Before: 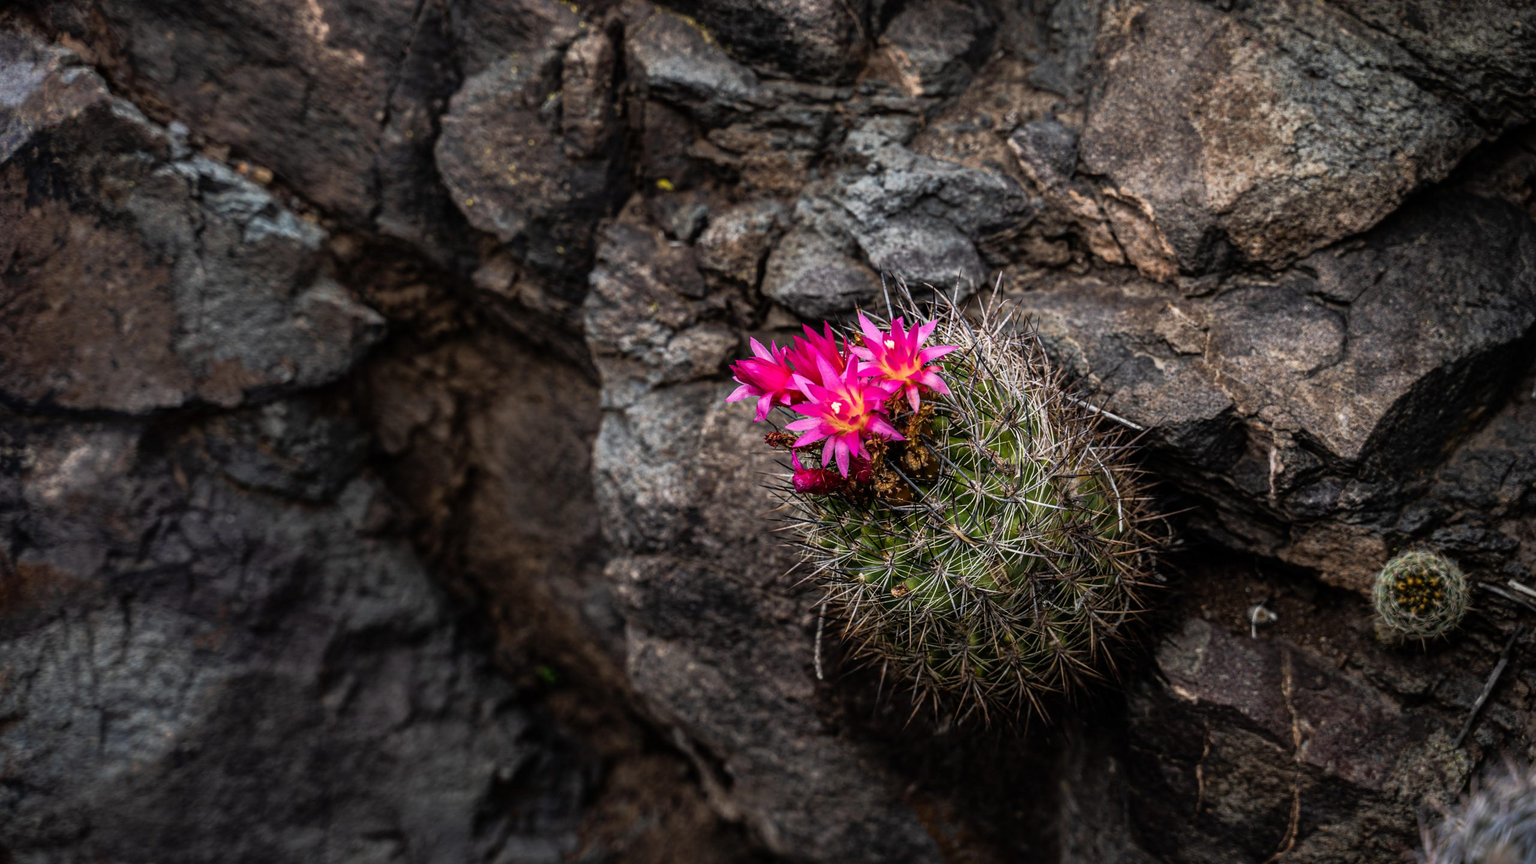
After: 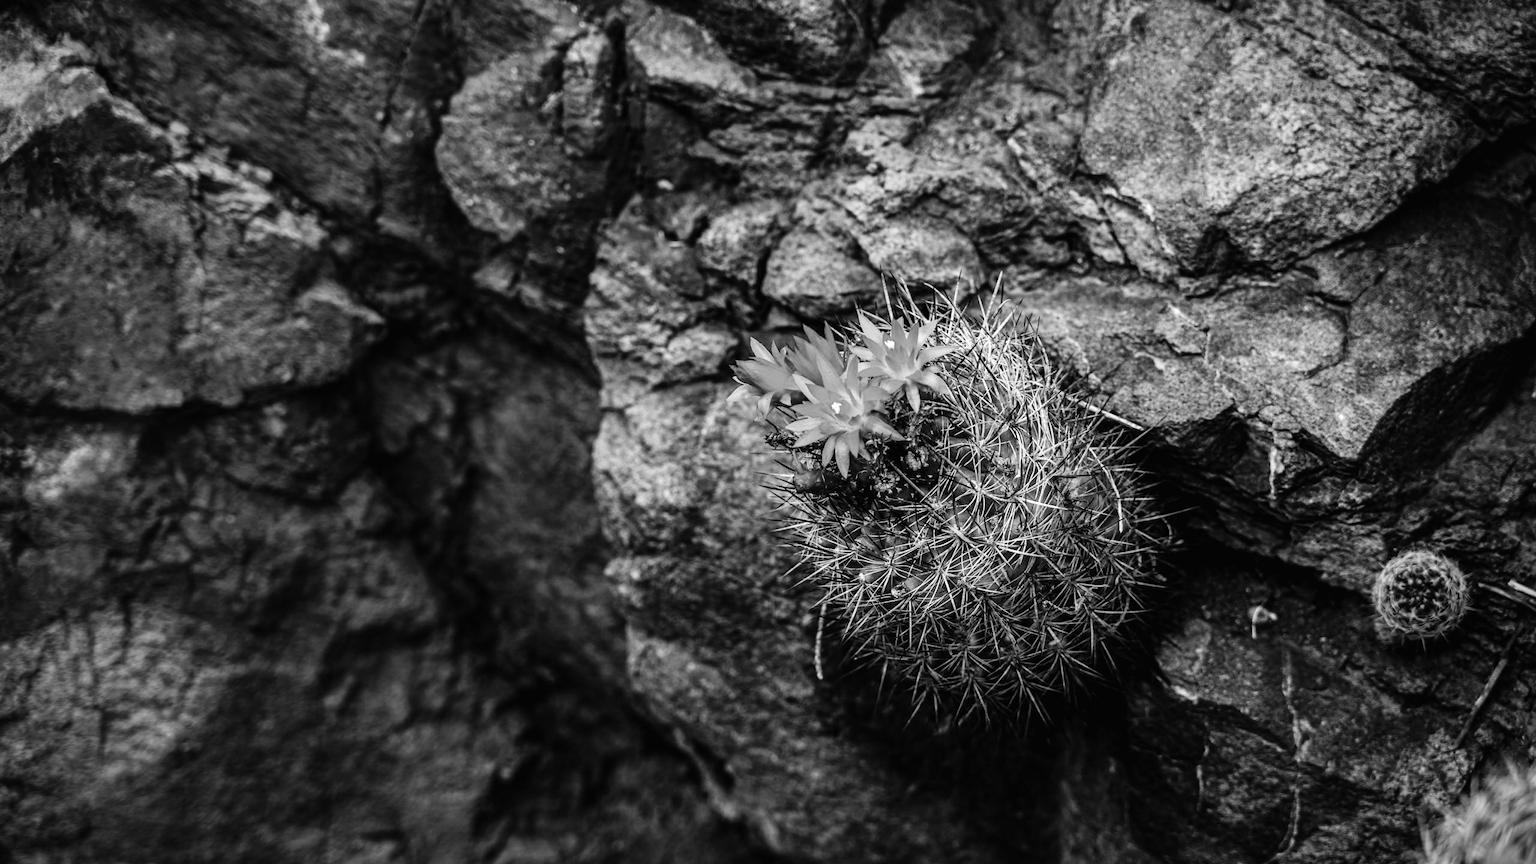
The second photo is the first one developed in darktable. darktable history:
exposure: black level correction 0.001, exposure 0.5 EV, compensate exposure bias true, compensate highlight preservation false
monochrome: on, module defaults
tone curve: curves: ch0 [(0, 0.01) (0.097, 0.07) (0.204, 0.173) (0.447, 0.517) (0.539, 0.624) (0.733, 0.791) (0.879, 0.898) (1, 0.98)]; ch1 [(0, 0) (0.393, 0.415) (0.447, 0.448) (0.485, 0.494) (0.523, 0.509) (0.545, 0.541) (0.574, 0.561) (0.648, 0.674) (1, 1)]; ch2 [(0, 0) (0.369, 0.388) (0.449, 0.431) (0.499, 0.5) (0.521, 0.51) (0.53, 0.54) (0.564, 0.569) (0.674, 0.735) (1, 1)], color space Lab, independent channels, preserve colors none
